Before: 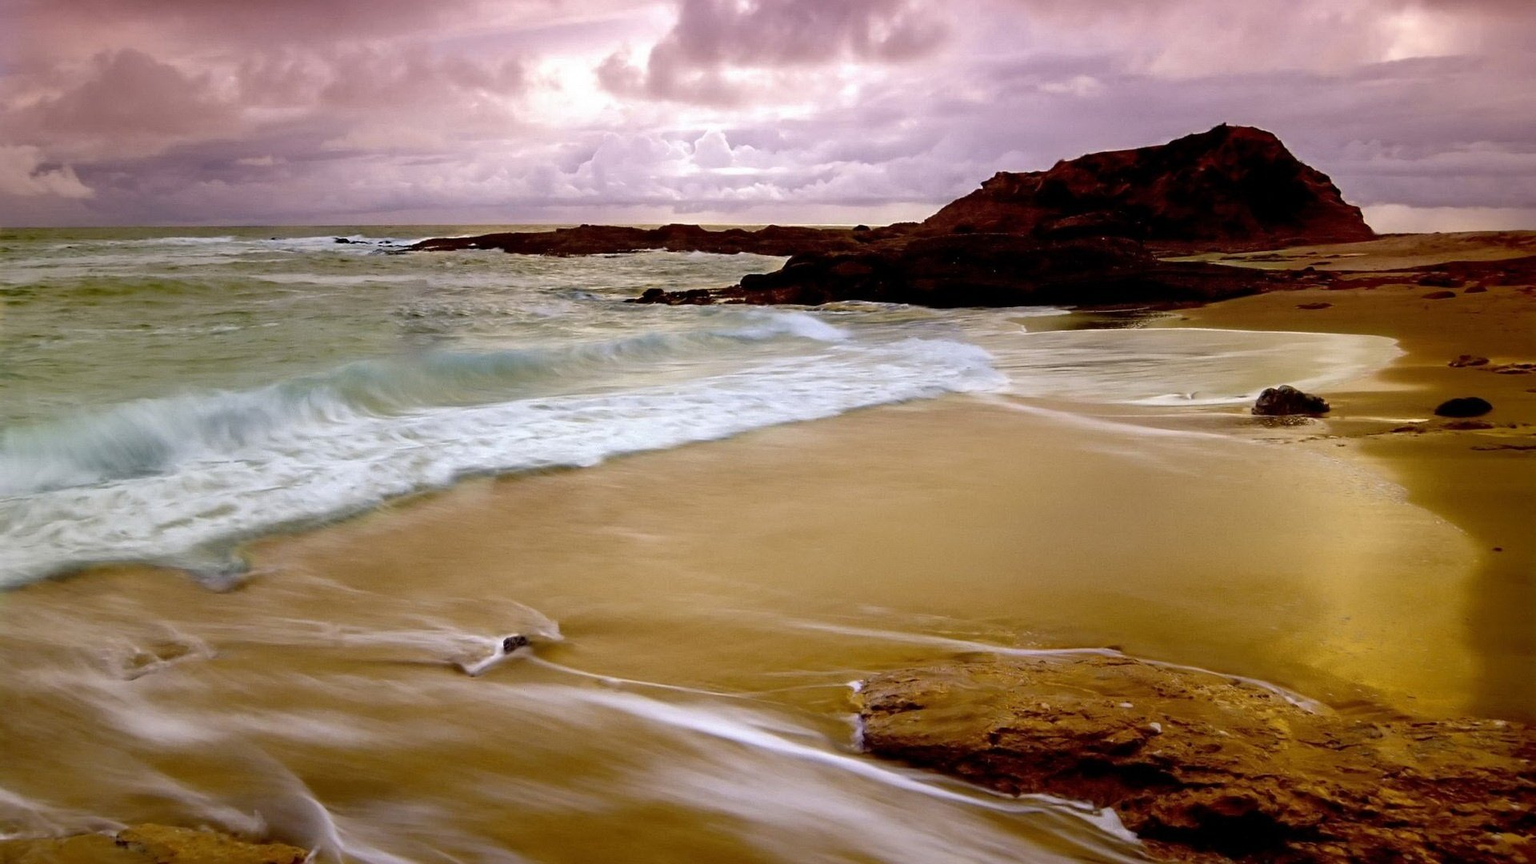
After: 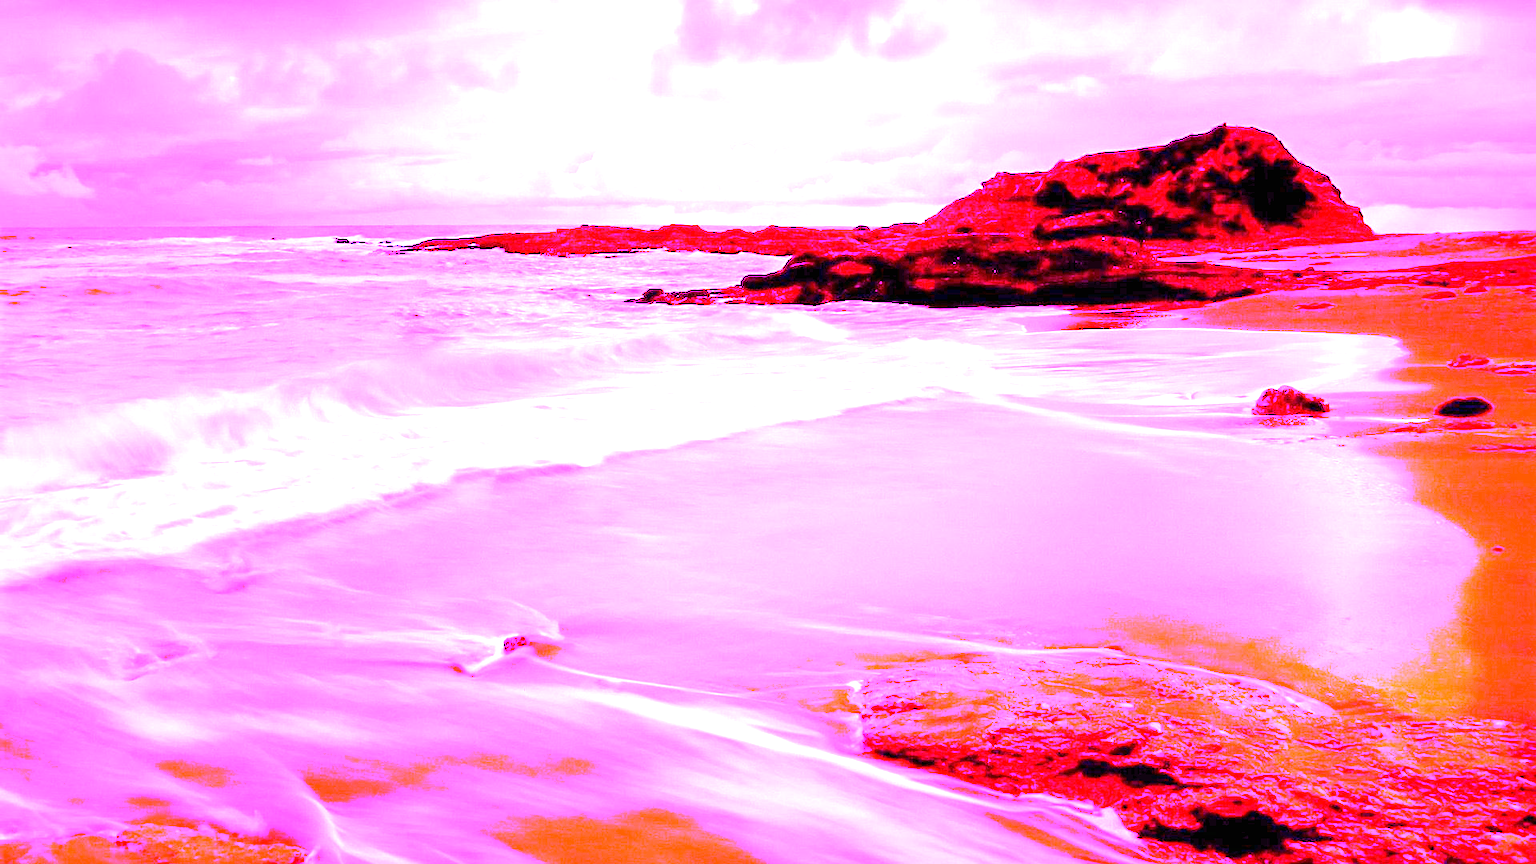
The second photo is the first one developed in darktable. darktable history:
exposure: black level correction 0, exposure 1.1 EV, compensate exposure bias true, compensate highlight preservation false
white balance: red 8, blue 8
